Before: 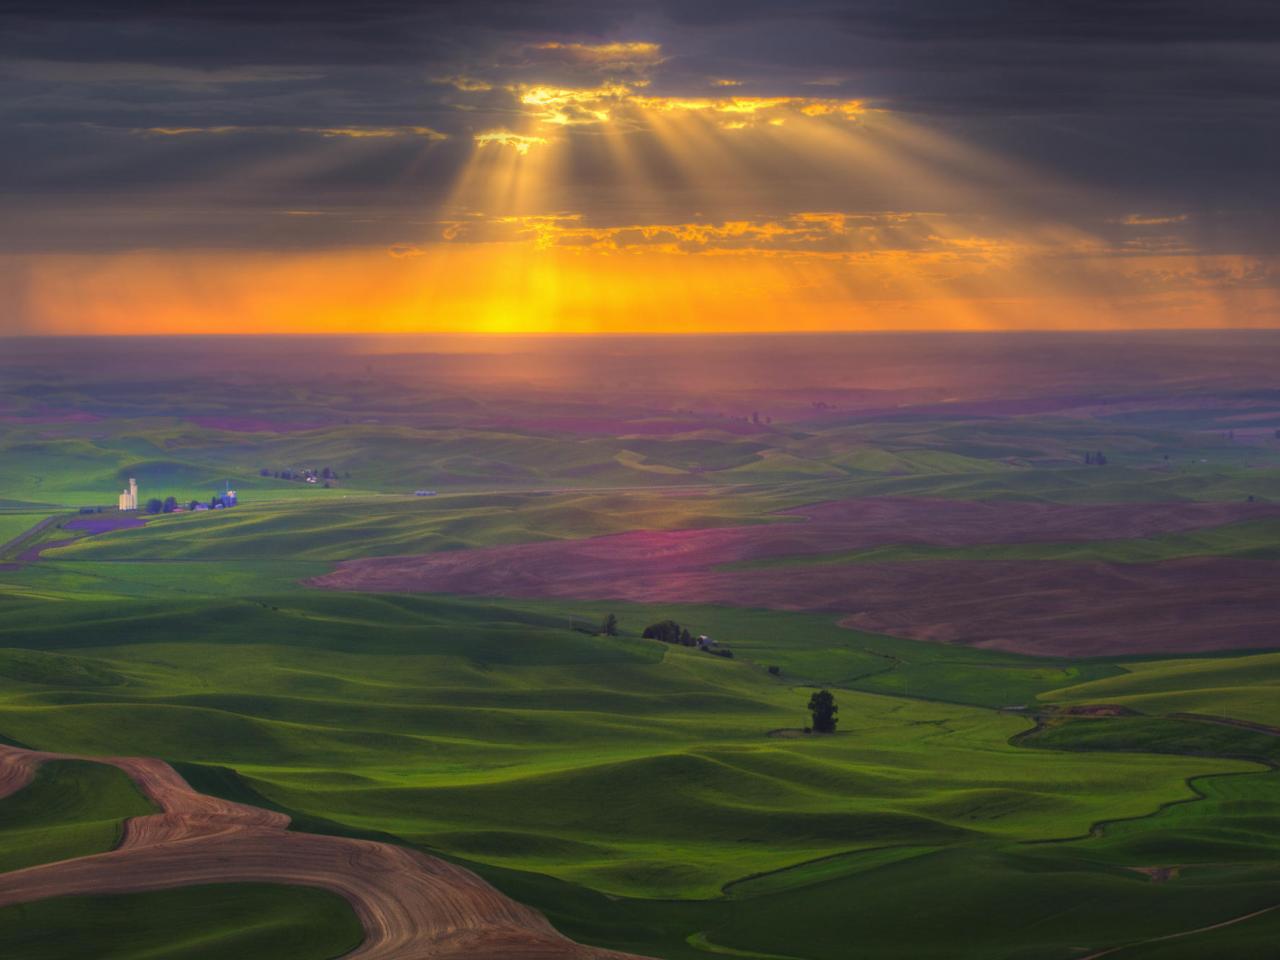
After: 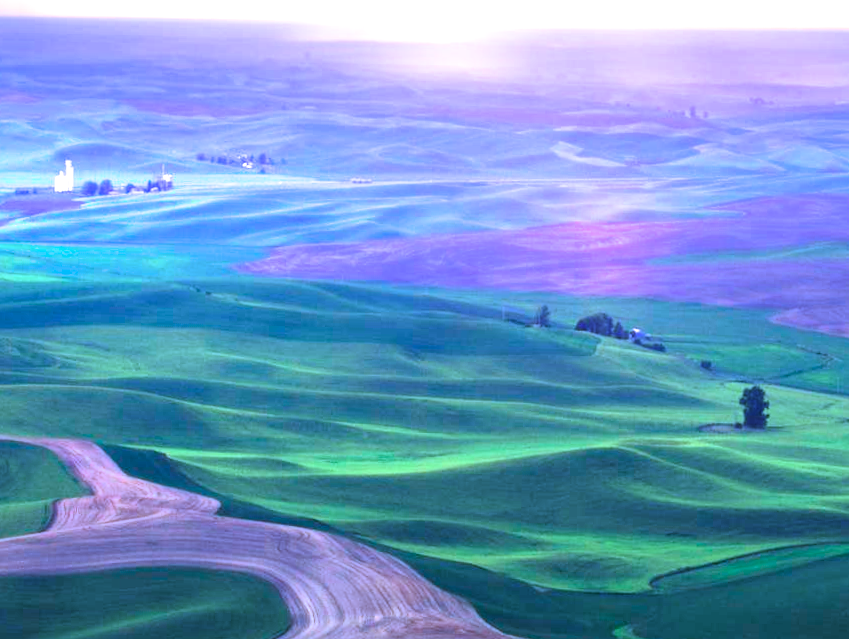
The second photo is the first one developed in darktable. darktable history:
color calibration: illuminant custom, x 0.46, y 0.43, temperature 2631.14 K
exposure: black level correction 0, exposure 1.994 EV, compensate highlight preservation false
crop and rotate: angle -1.15°, left 3.824%, top 31.635%, right 28.007%
filmic rgb: black relative exposure -8.7 EV, white relative exposure 2.7 EV, threshold 5.98 EV, target black luminance 0%, hardness 6.26, latitude 77.05%, contrast 1.327, shadows ↔ highlights balance -0.357%, enable highlight reconstruction true
